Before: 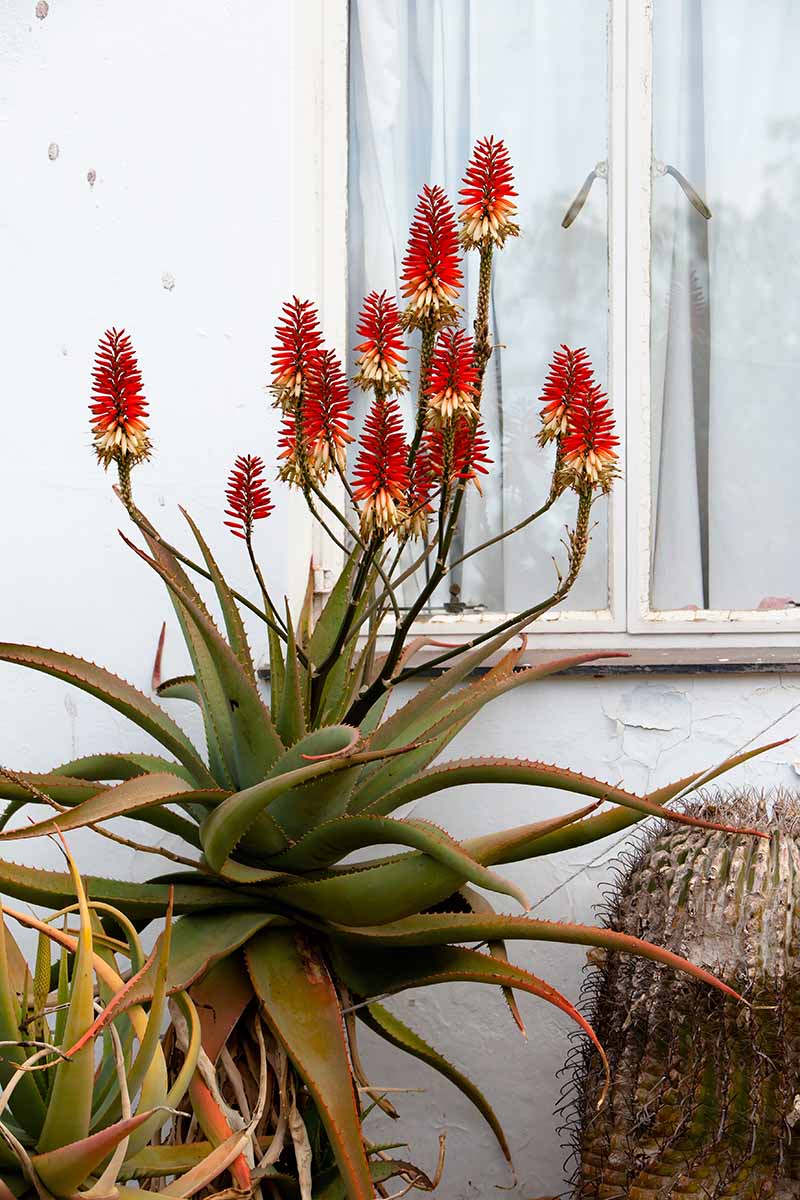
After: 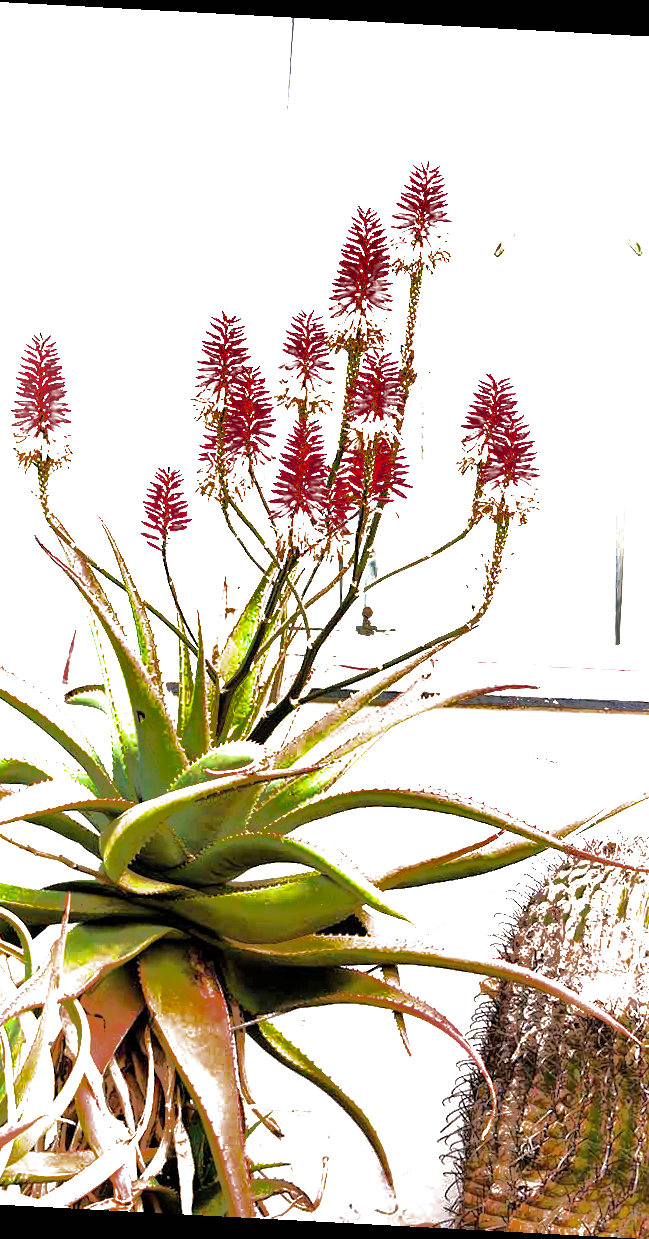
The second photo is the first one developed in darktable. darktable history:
filmic rgb: black relative exposure -8.28 EV, white relative exposure 2.2 EV, target white luminance 99.984%, hardness 7.13, latitude 74.32%, contrast 1.314, highlights saturation mix -1.57%, shadows ↔ highlights balance 30.54%
shadows and highlights: shadows 38.93, highlights -74.18
crop and rotate: angle -3.04°, left 13.942%, top 0.036%, right 10.746%, bottom 0.077%
exposure: black level correction 0, exposure 2.423 EV, compensate highlight preservation false
